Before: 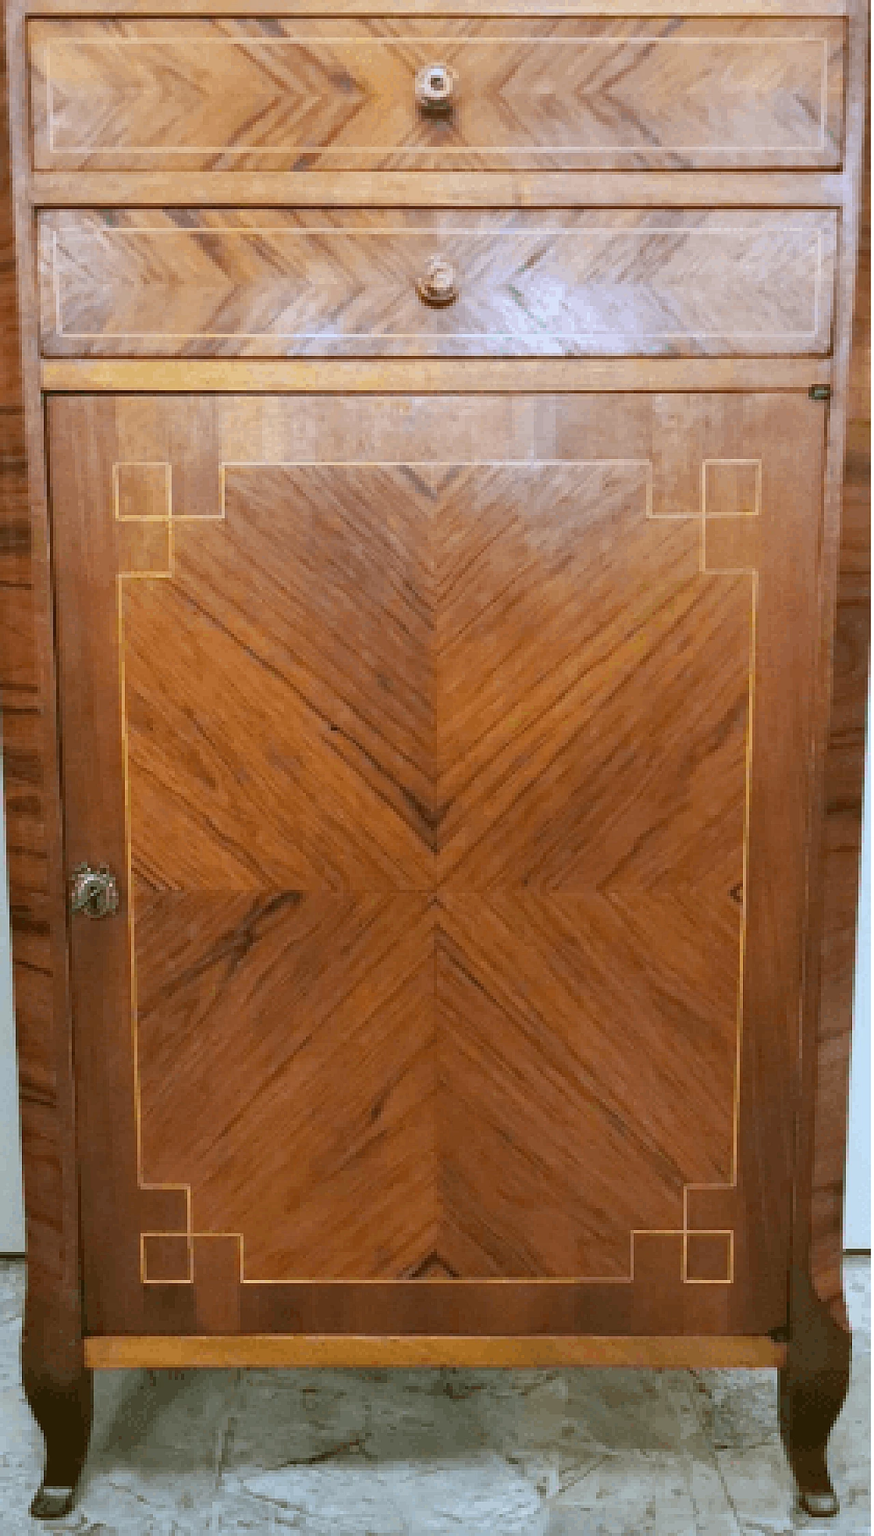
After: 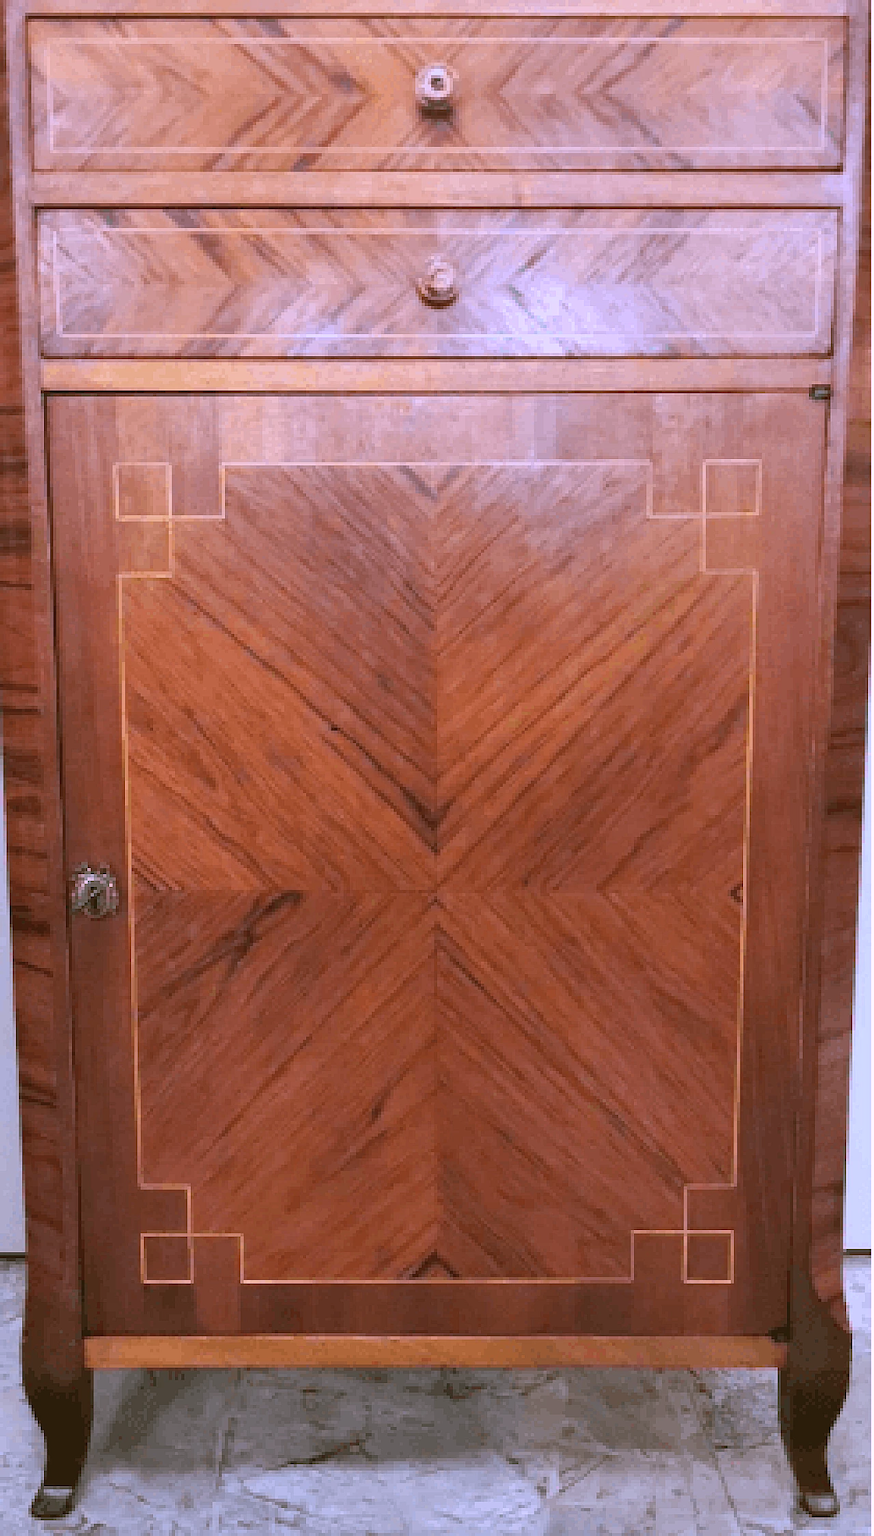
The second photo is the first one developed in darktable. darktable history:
color correction: highlights a* 15.35, highlights b* -20.15
